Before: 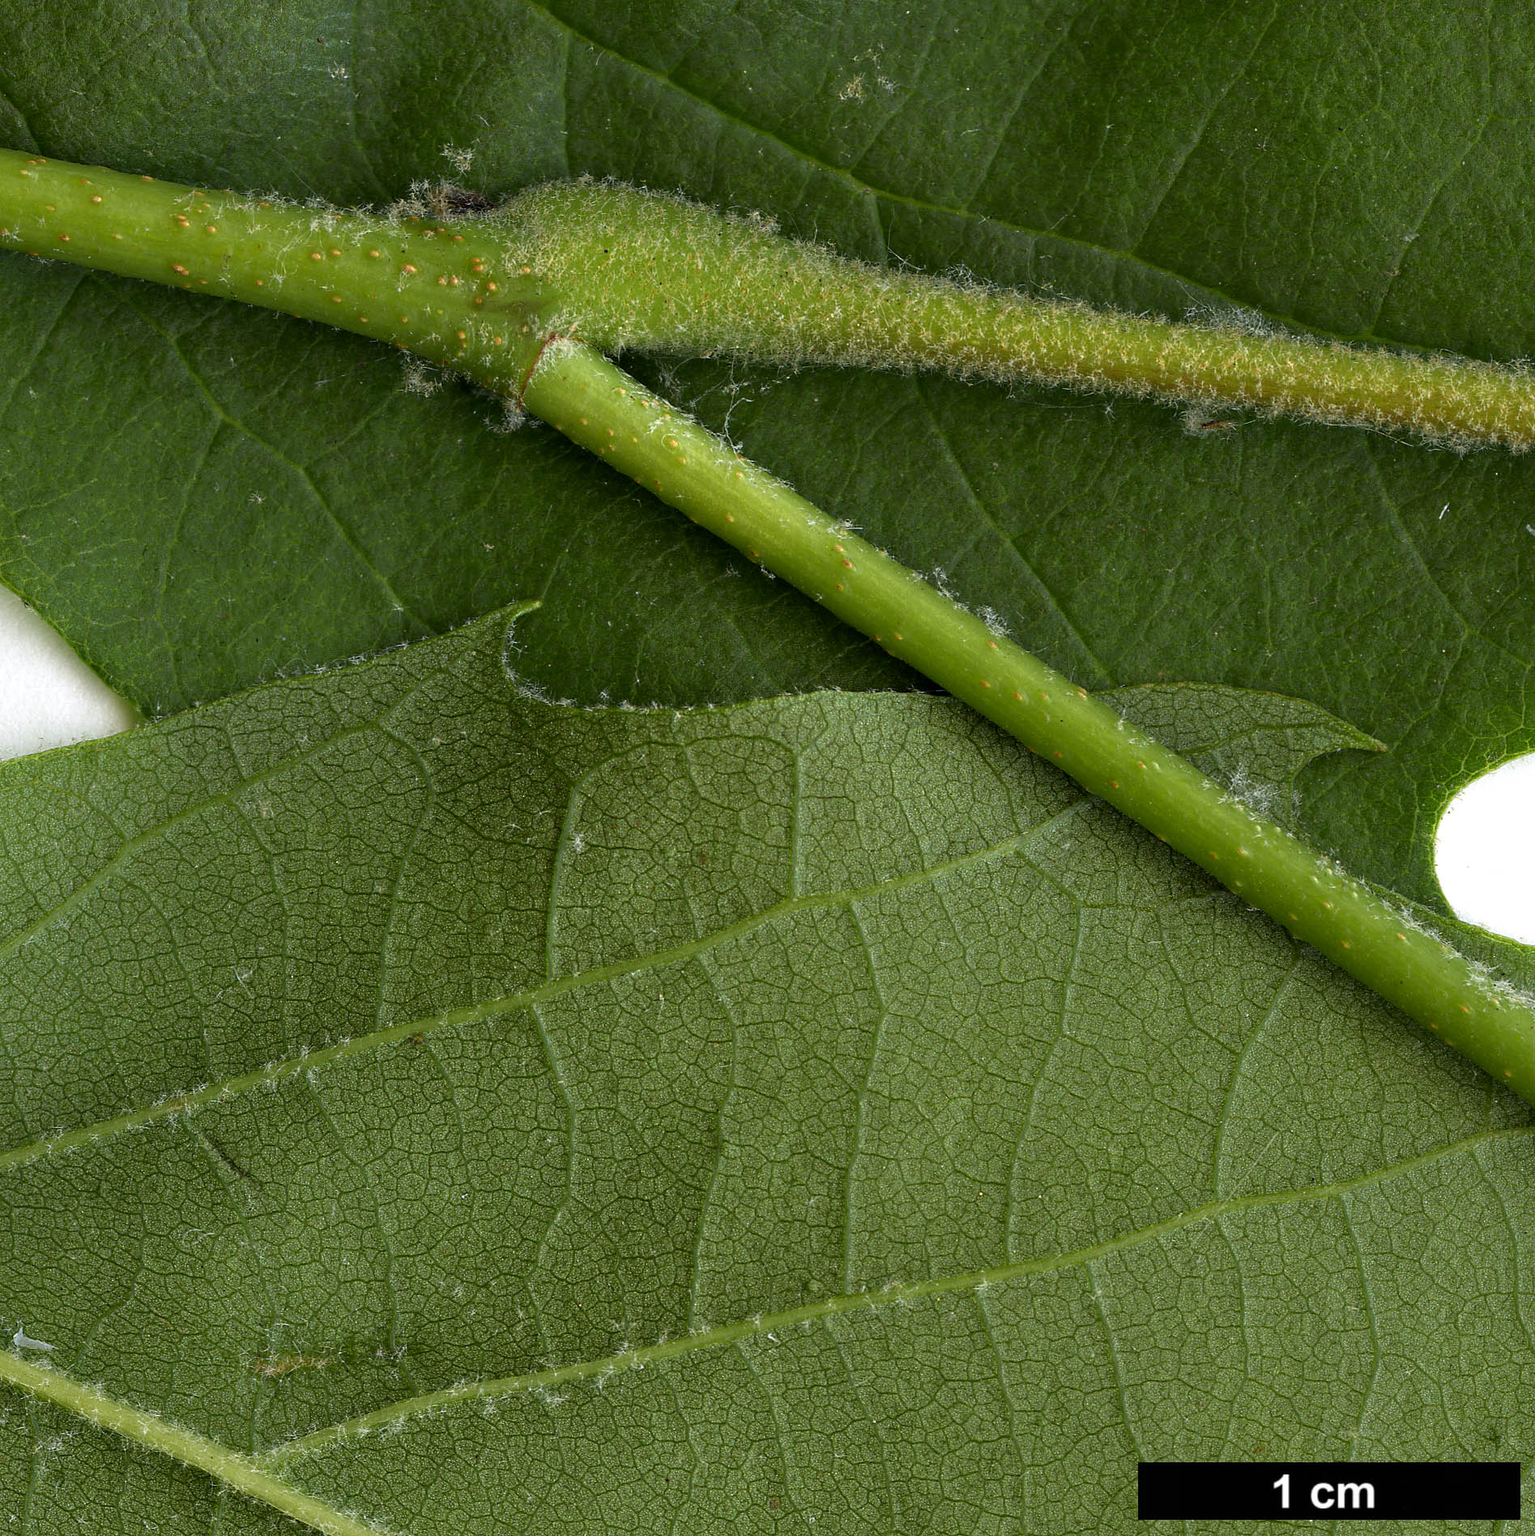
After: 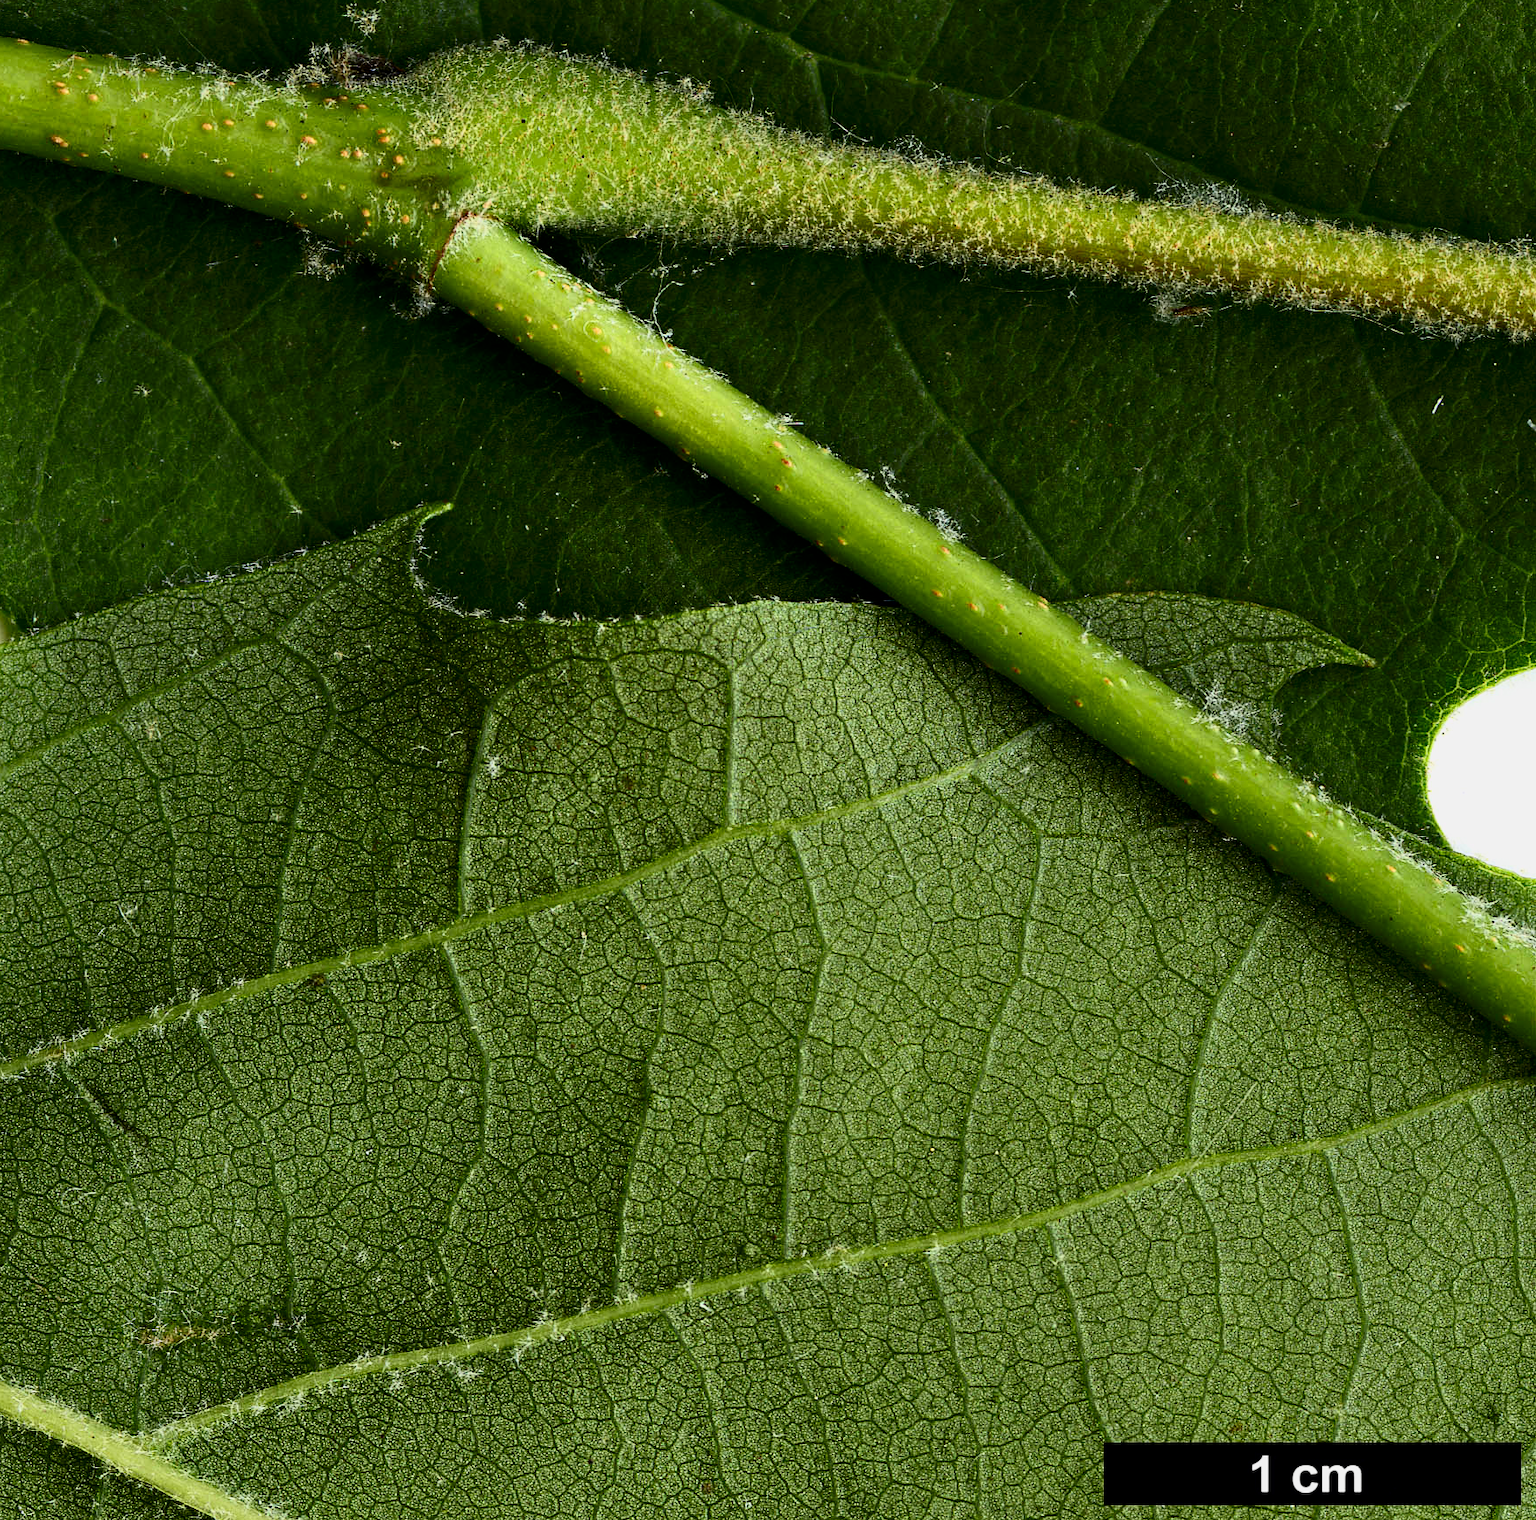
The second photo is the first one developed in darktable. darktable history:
crop and rotate: left 8.262%, top 9.226%
contrast brightness saturation: contrast 0.4, brightness 0.05, saturation 0.25
filmic rgb: black relative exposure -7.65 EV, white relative exposure 4.56 EV, hardness 3.61, color science v6 (2022)
